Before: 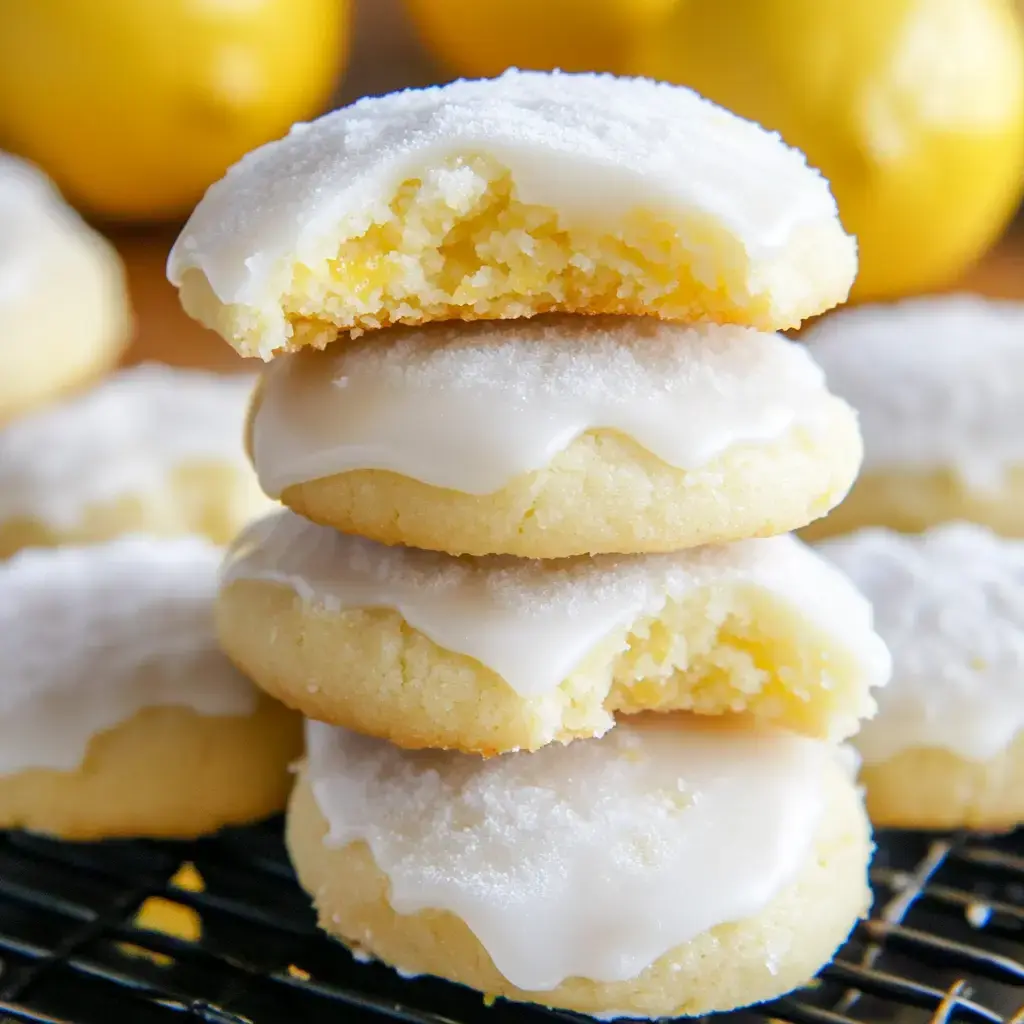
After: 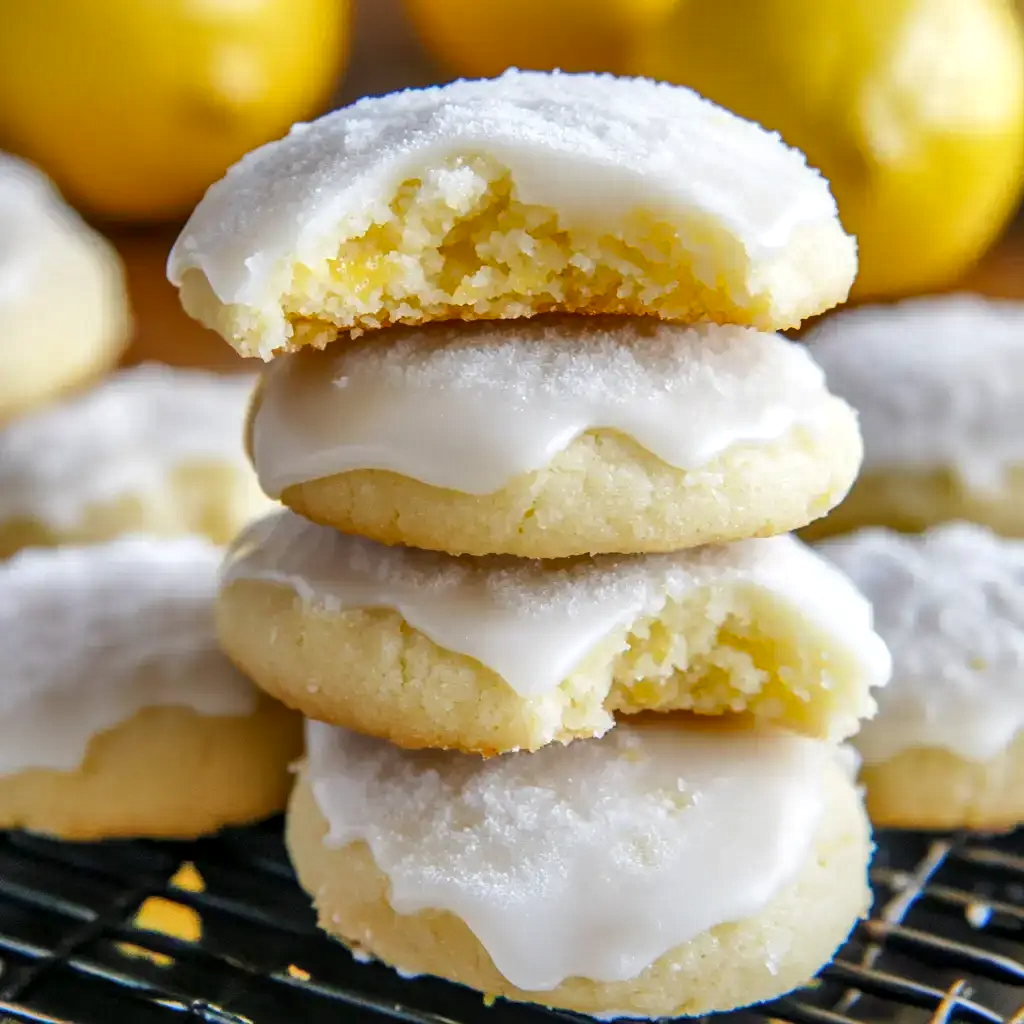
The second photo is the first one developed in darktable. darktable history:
local contrast: on, module defaults
shadows and highlights: low approximation 0.01, soften with gaussian
